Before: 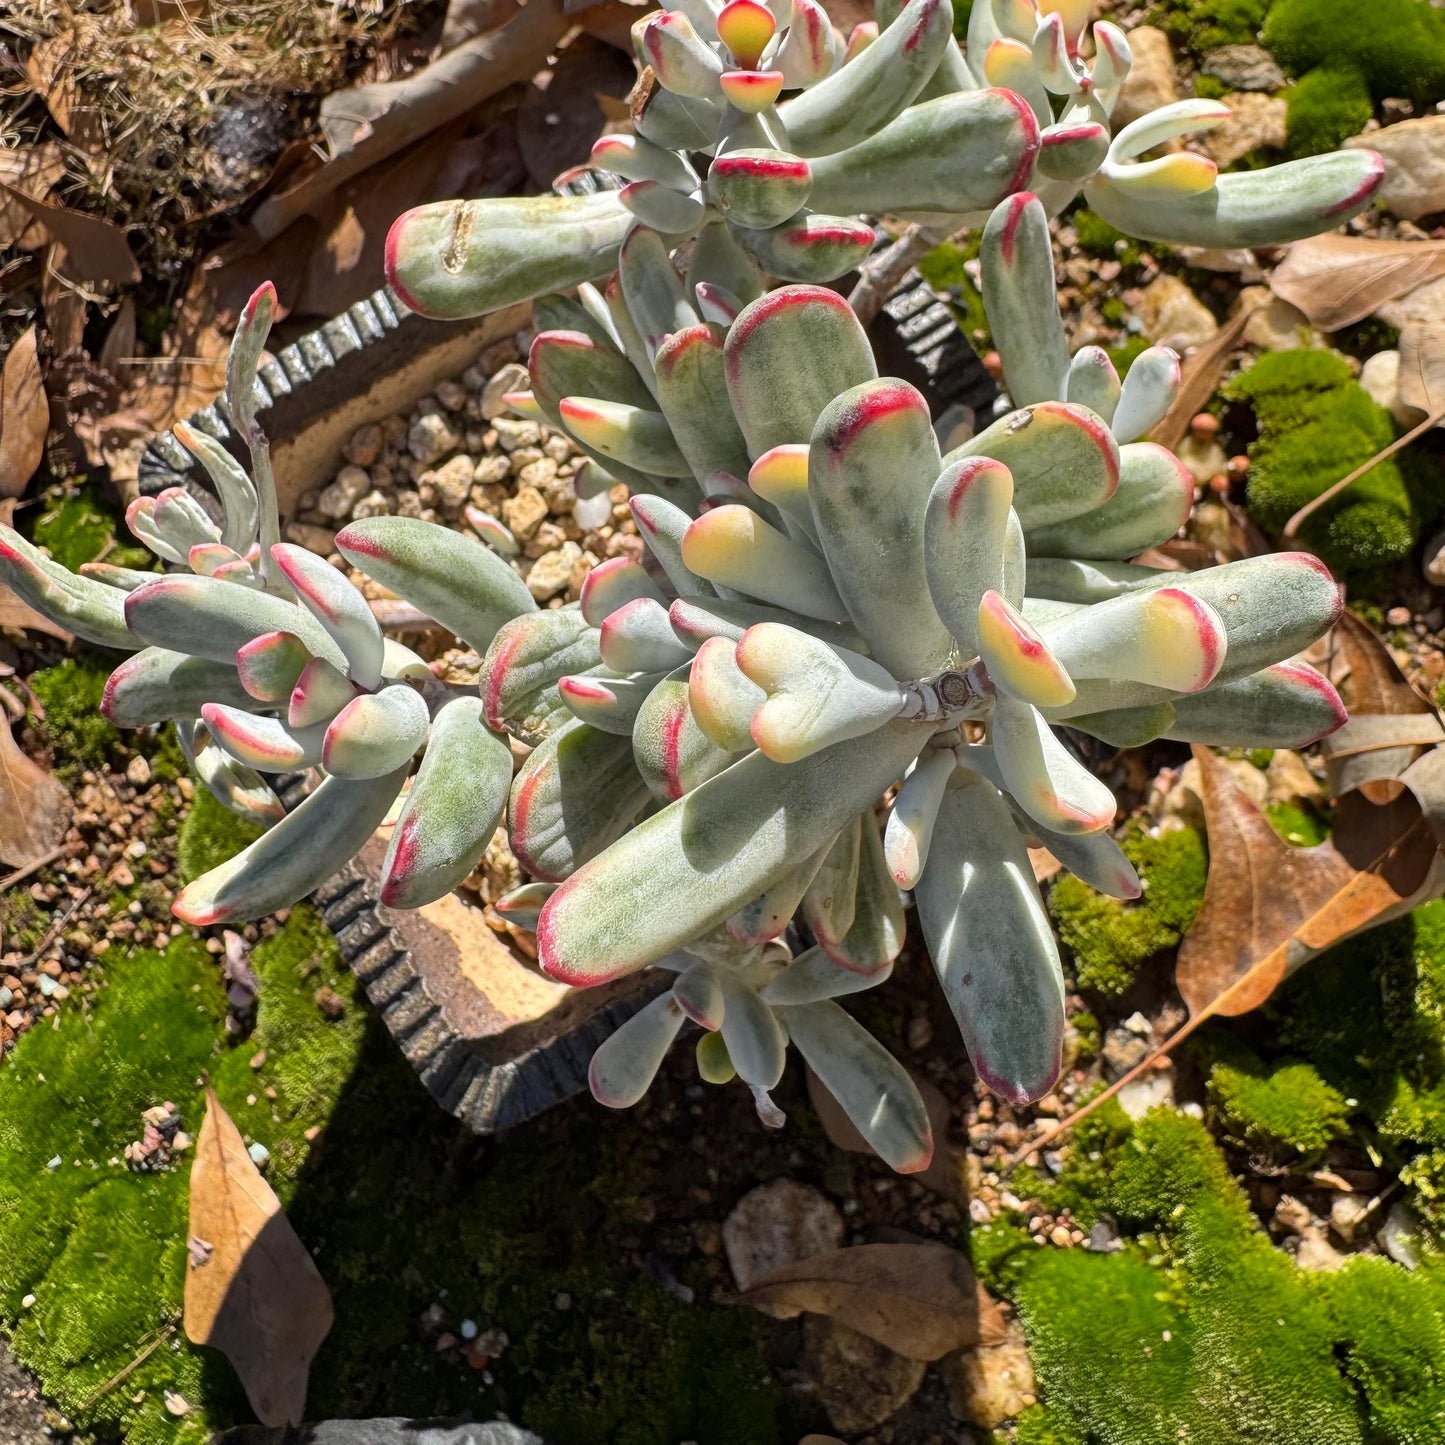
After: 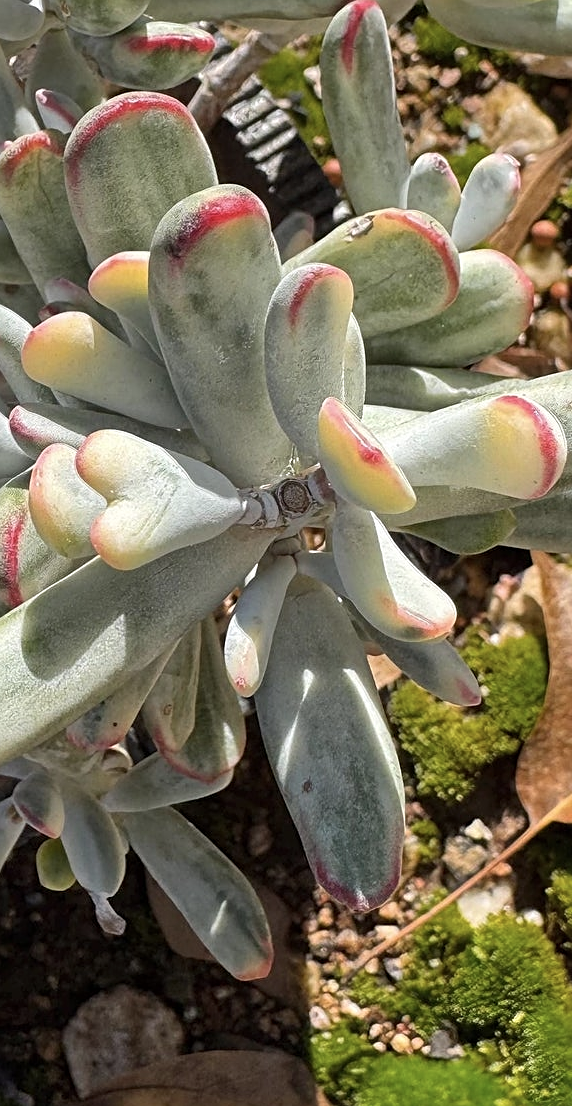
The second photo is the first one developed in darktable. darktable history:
color correction: saturation 0.85
crop: left 45.721%, top 13.393%, right 14.118%, bottom 10.01%
sharpen: on, module defaults
